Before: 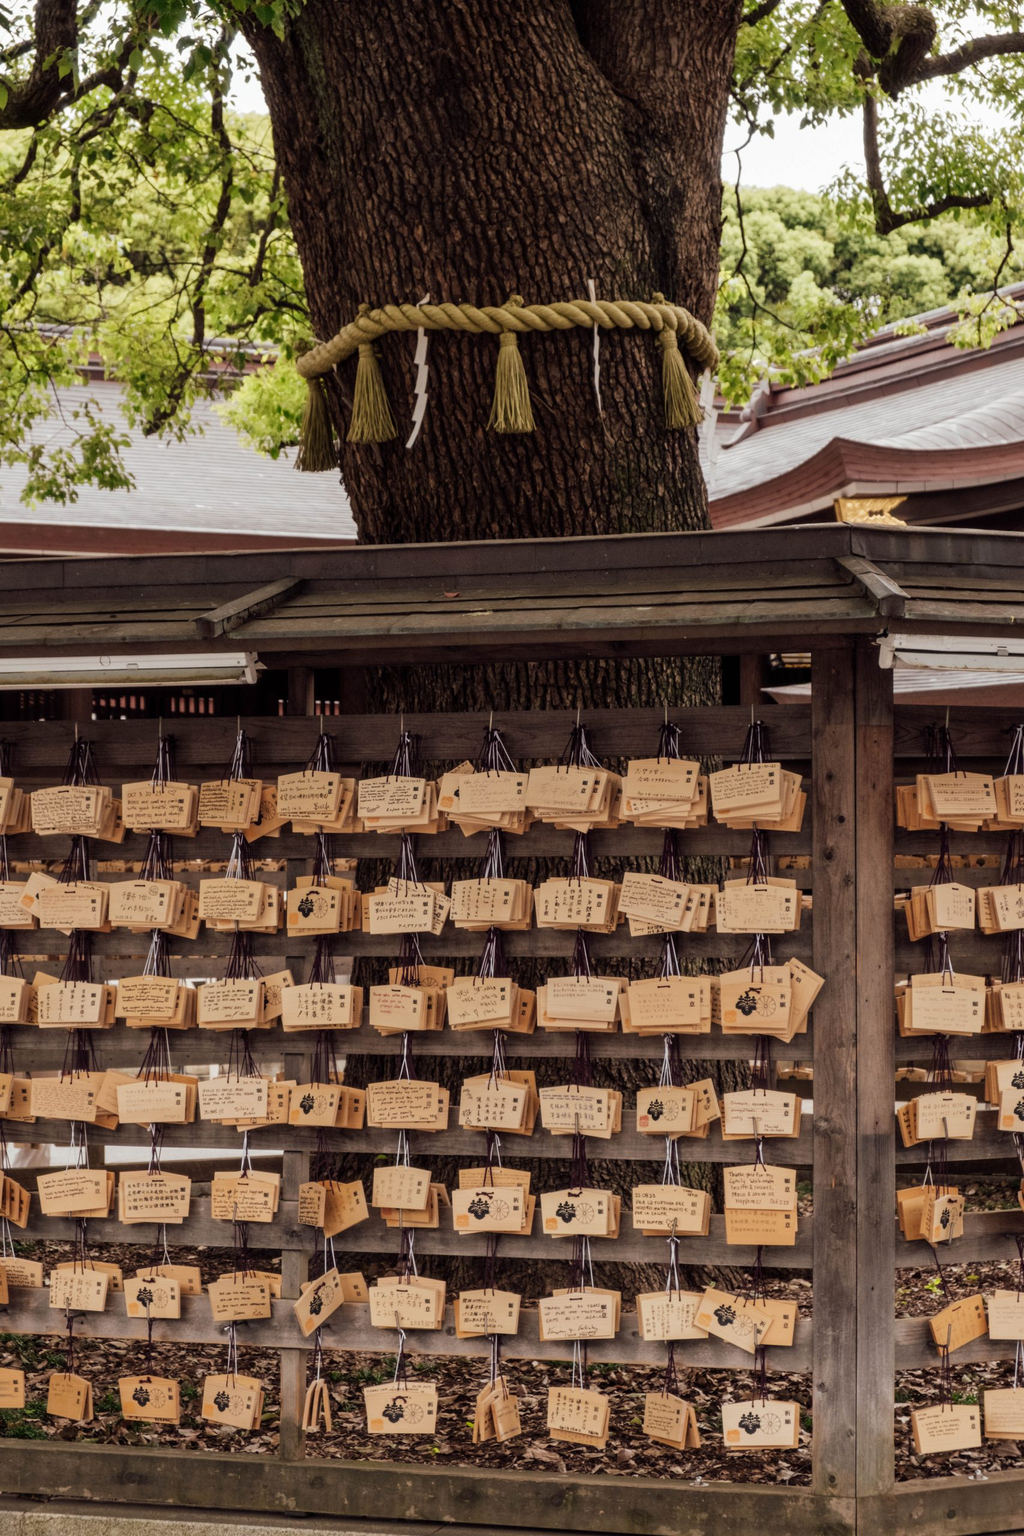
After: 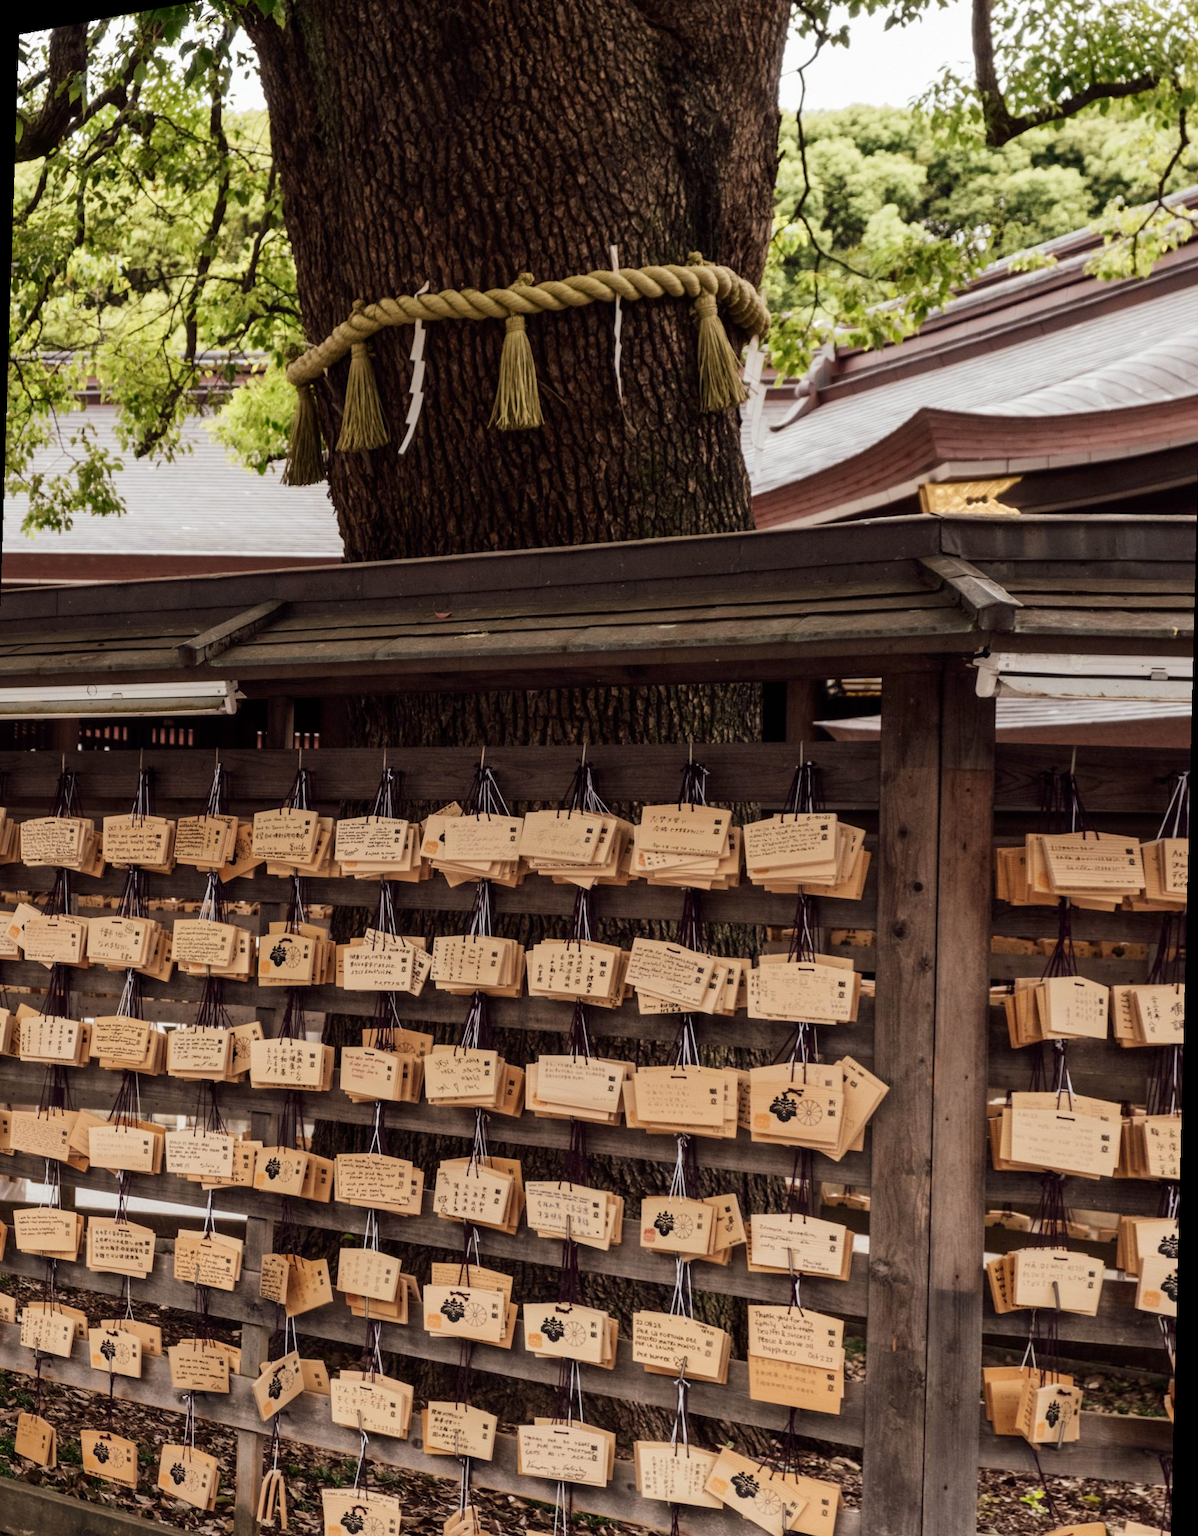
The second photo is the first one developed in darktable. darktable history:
contrast brightness saturation: contrast 0.14
rotate and perspective: rotation 1.69°, lens shift (vertical) -0.023, lens shift (horizontal) -0.291, crop left 0.025, crop right 0.988, crop top 0.092, crop bottom 0.842
